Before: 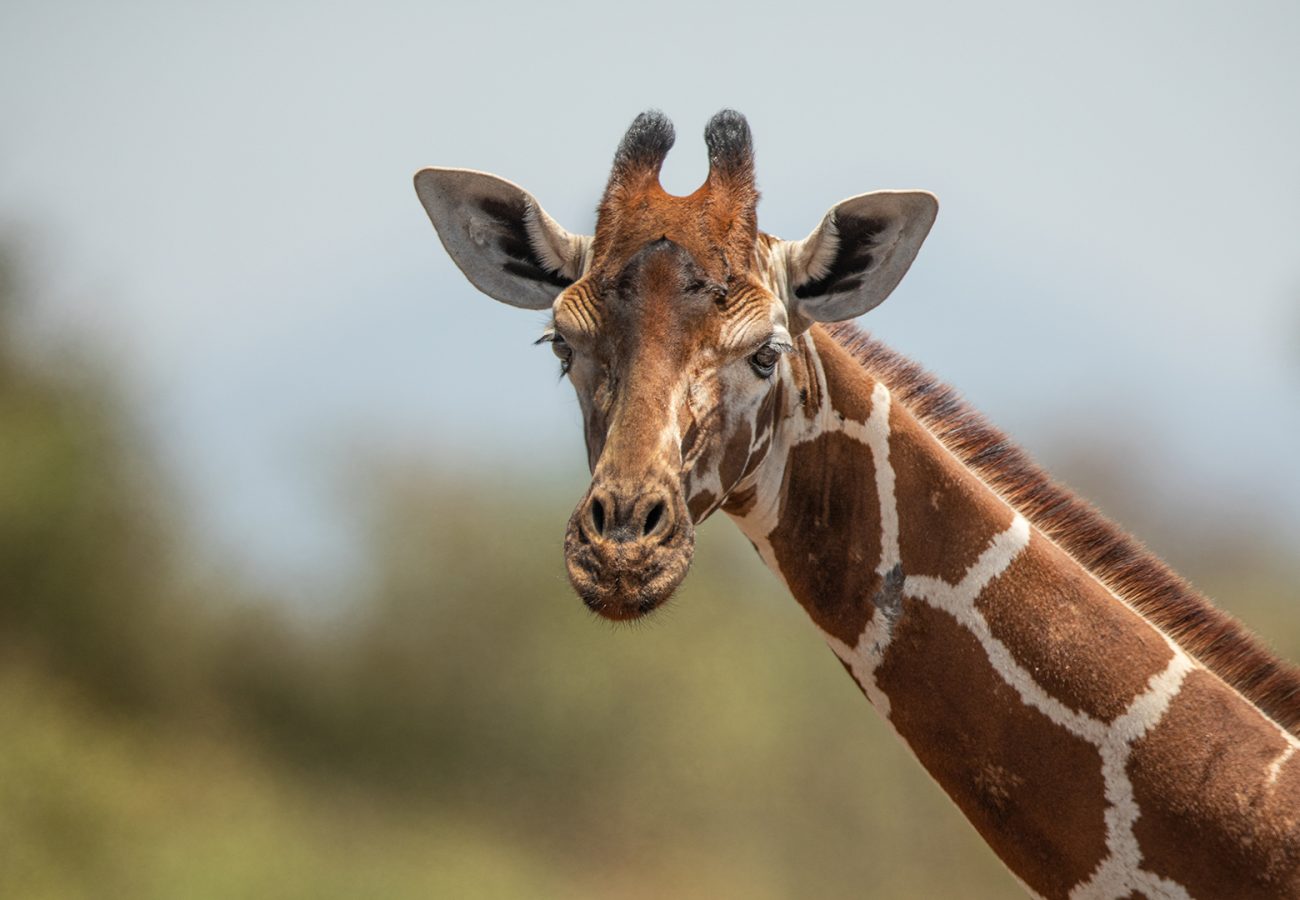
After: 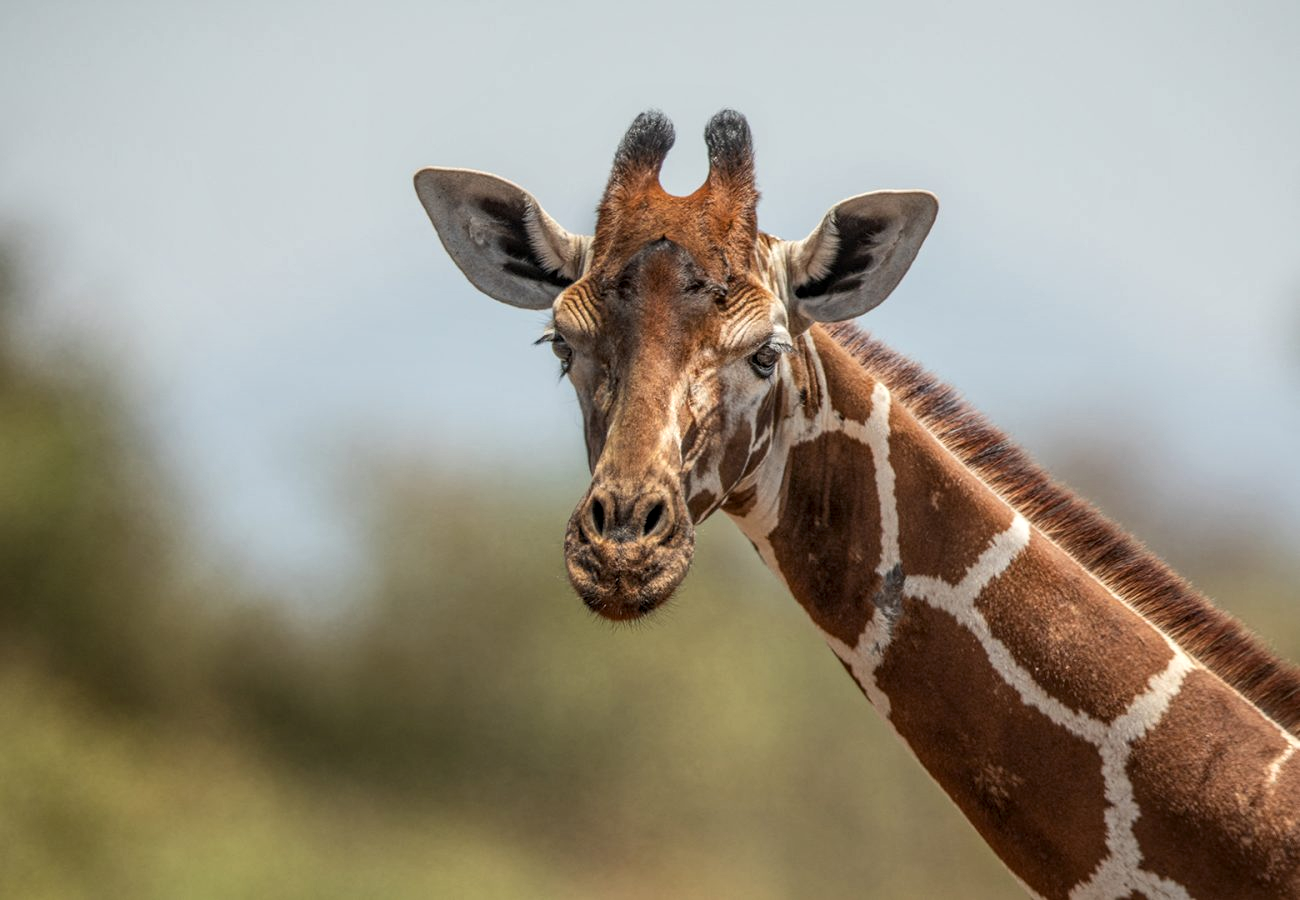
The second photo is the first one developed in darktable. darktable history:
tone equalizer: -8 EV 0.06 EV, smoothing diameter 25%, edges refinement/feathering 10, preserve details guided filter
local contrast: on, module defaults
